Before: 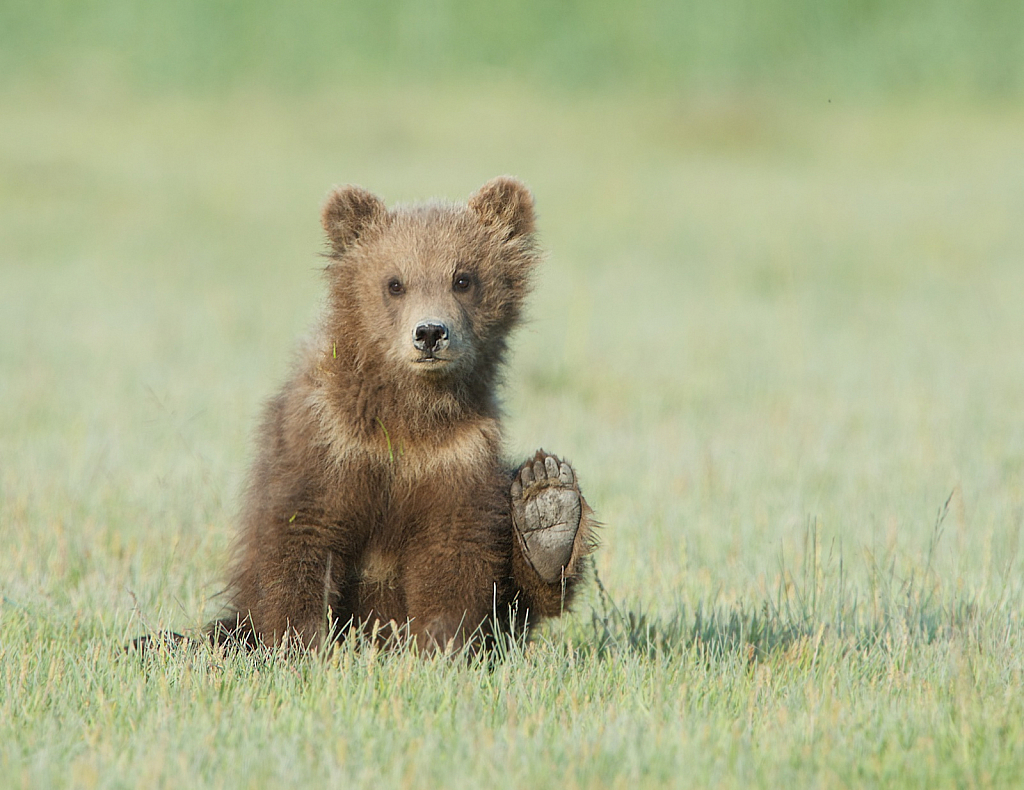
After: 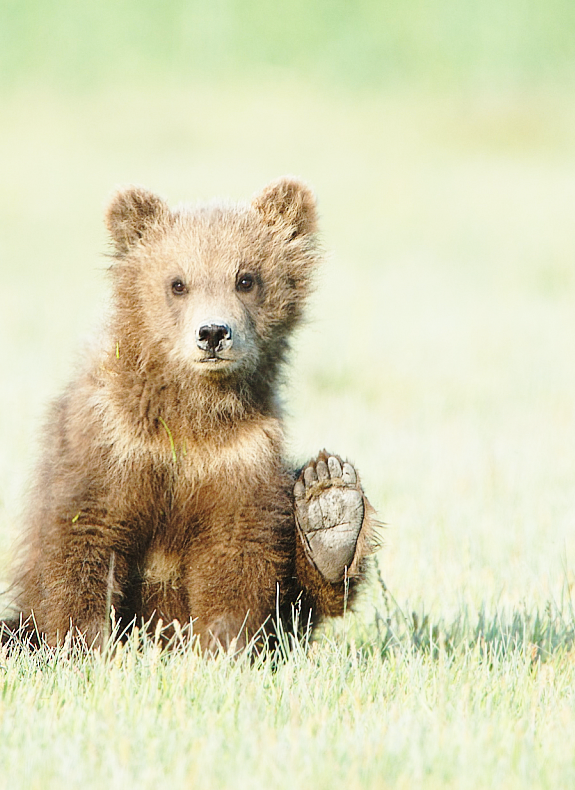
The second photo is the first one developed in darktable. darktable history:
base curve: curves: ch0 [(0, 0) (0.032, 0.037) (0.105, 0.228) (0.435, 0.76) (0.856, 0.983) (1, 1)], preserve colors none
crop: left 21.218%, right 22.614%
exposure: black level correction -0.001, exposure 0.08 EV, compensate exposure bias true, compensate highlight preservation false
